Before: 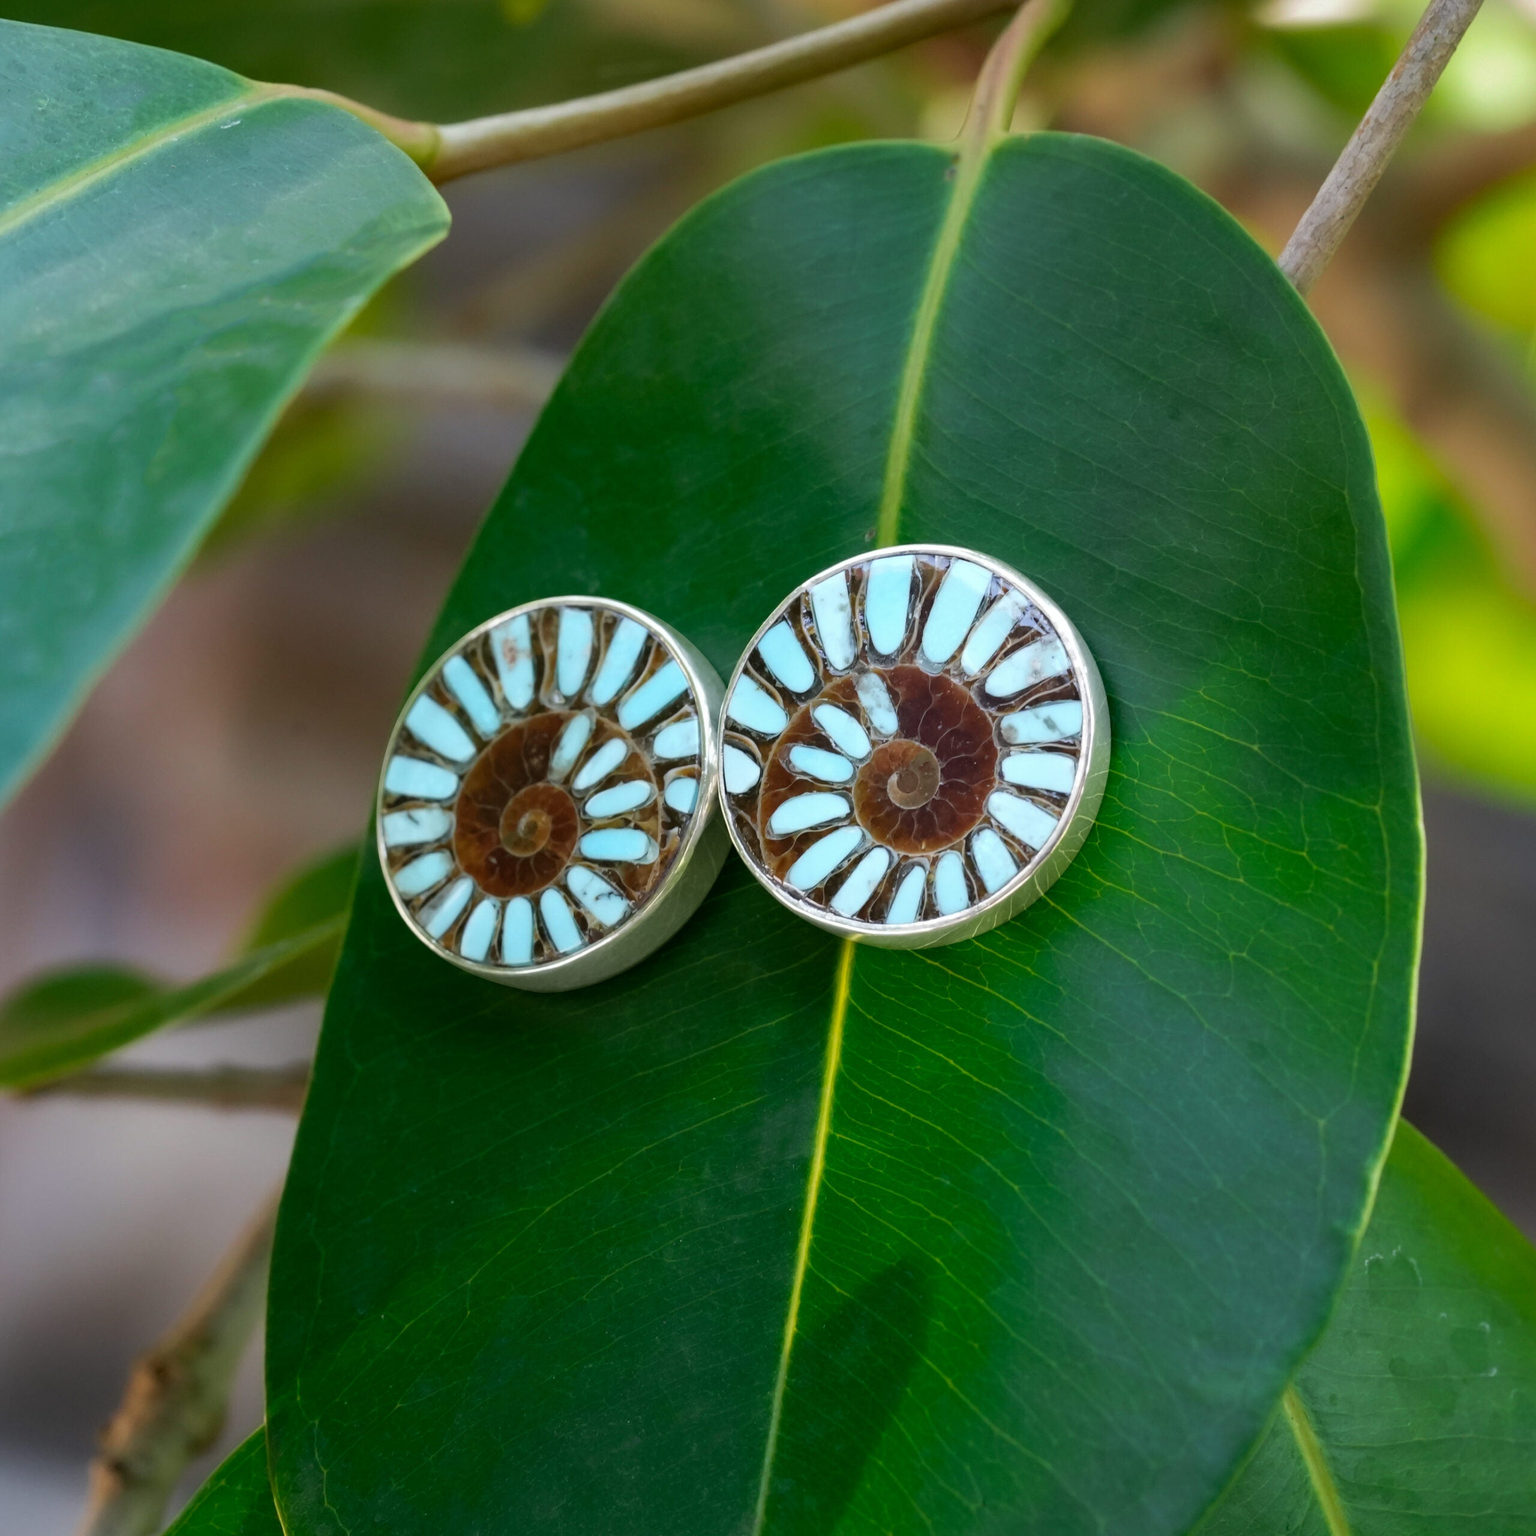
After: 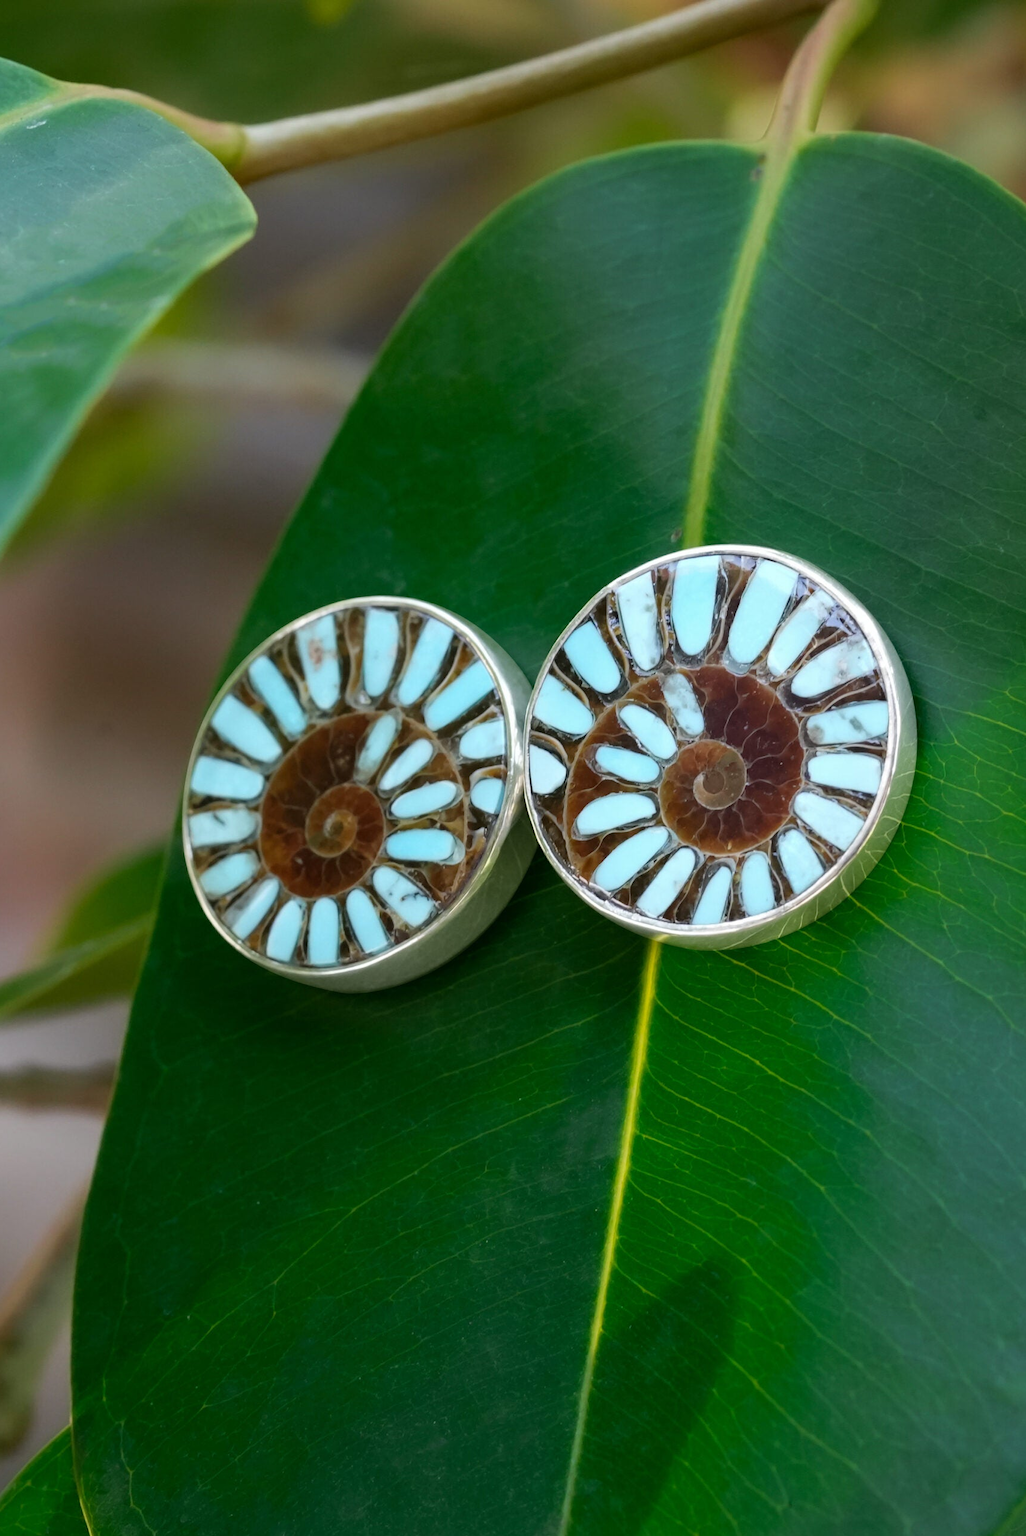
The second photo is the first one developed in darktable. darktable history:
crop and rotate: left 12.691%, right 20.511%
